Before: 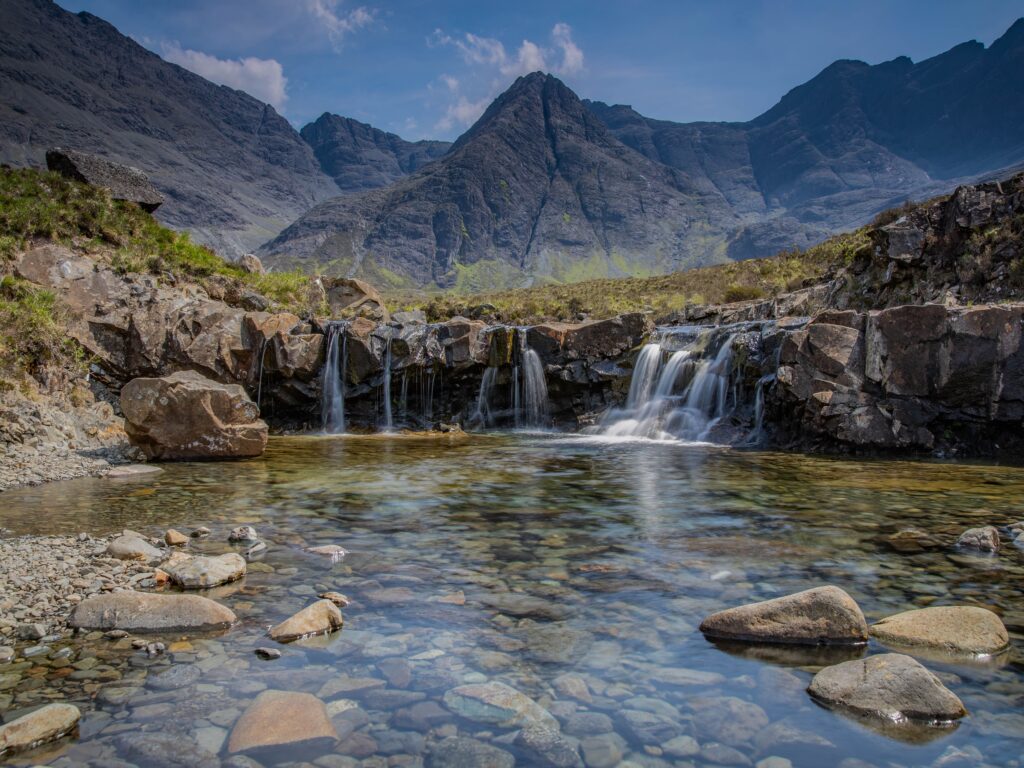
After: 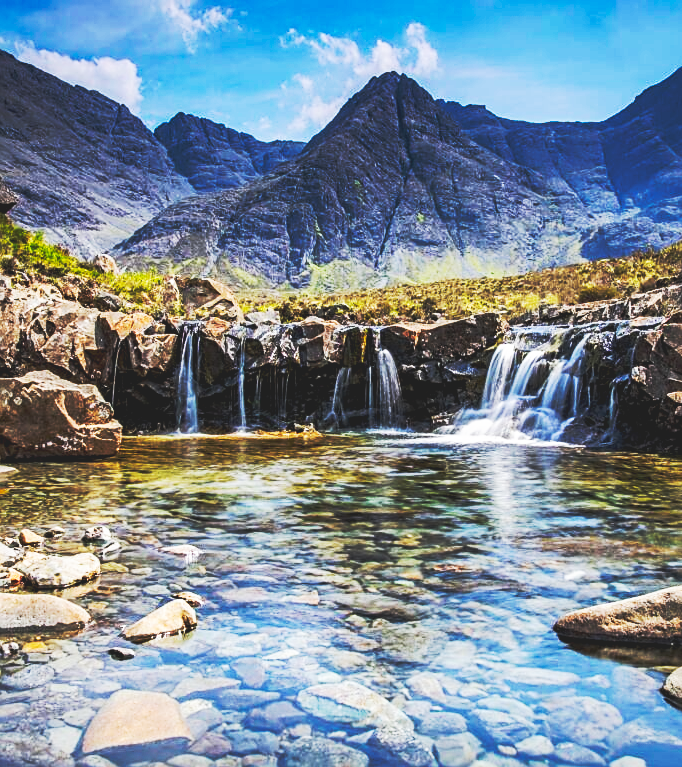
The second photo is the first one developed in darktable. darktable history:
exposure: black level correction 0.007, compensate highlight preservation false
crop and rotate: left 14.292%, right 19.041%
sharpen: on, module defaults
base curve: curves: ch0 [(0, 0.015) (0.085, 0.116) (0.134, 0.298) (0.19, 0.545) (0.296, 0.764) (0.599, 0.982) (1, 1)], preserve colors none
